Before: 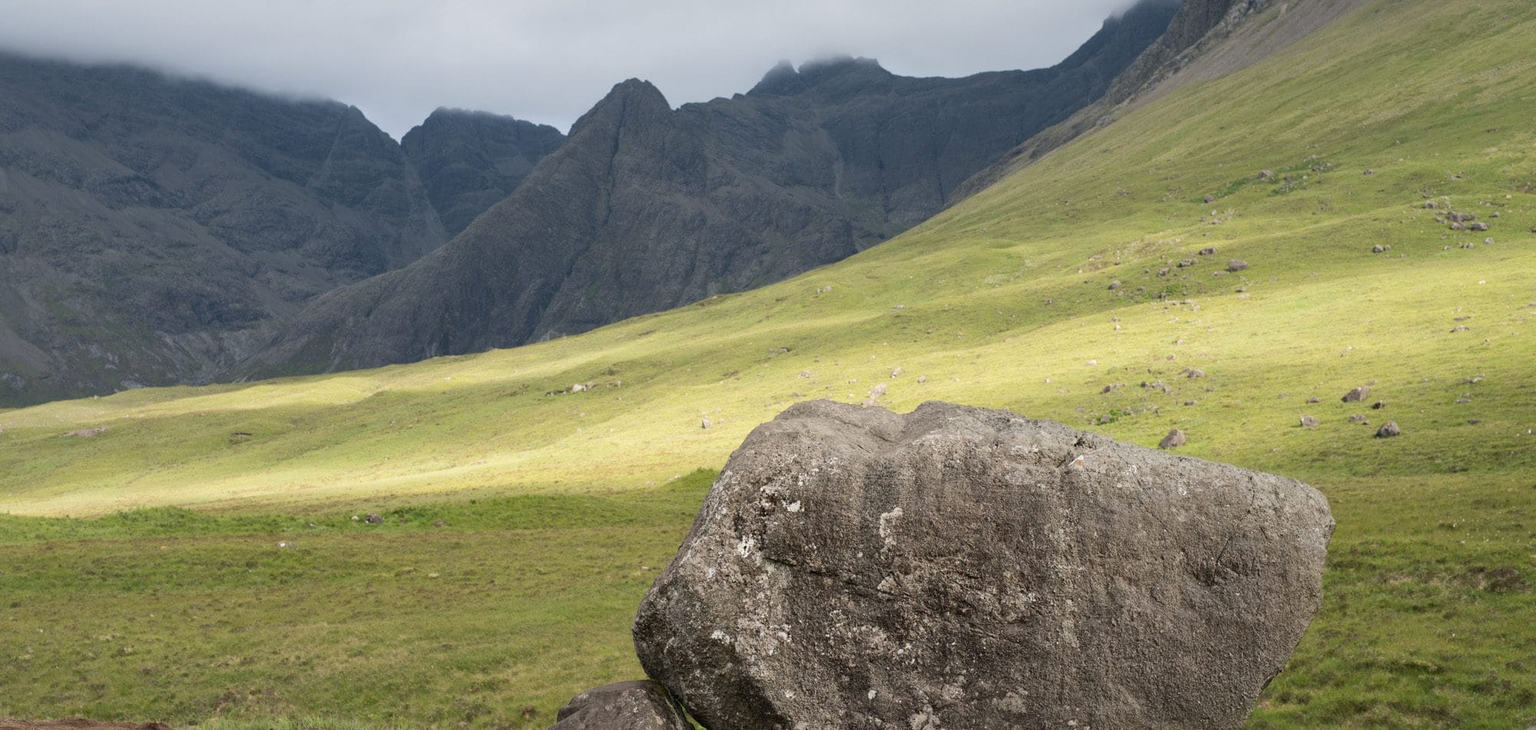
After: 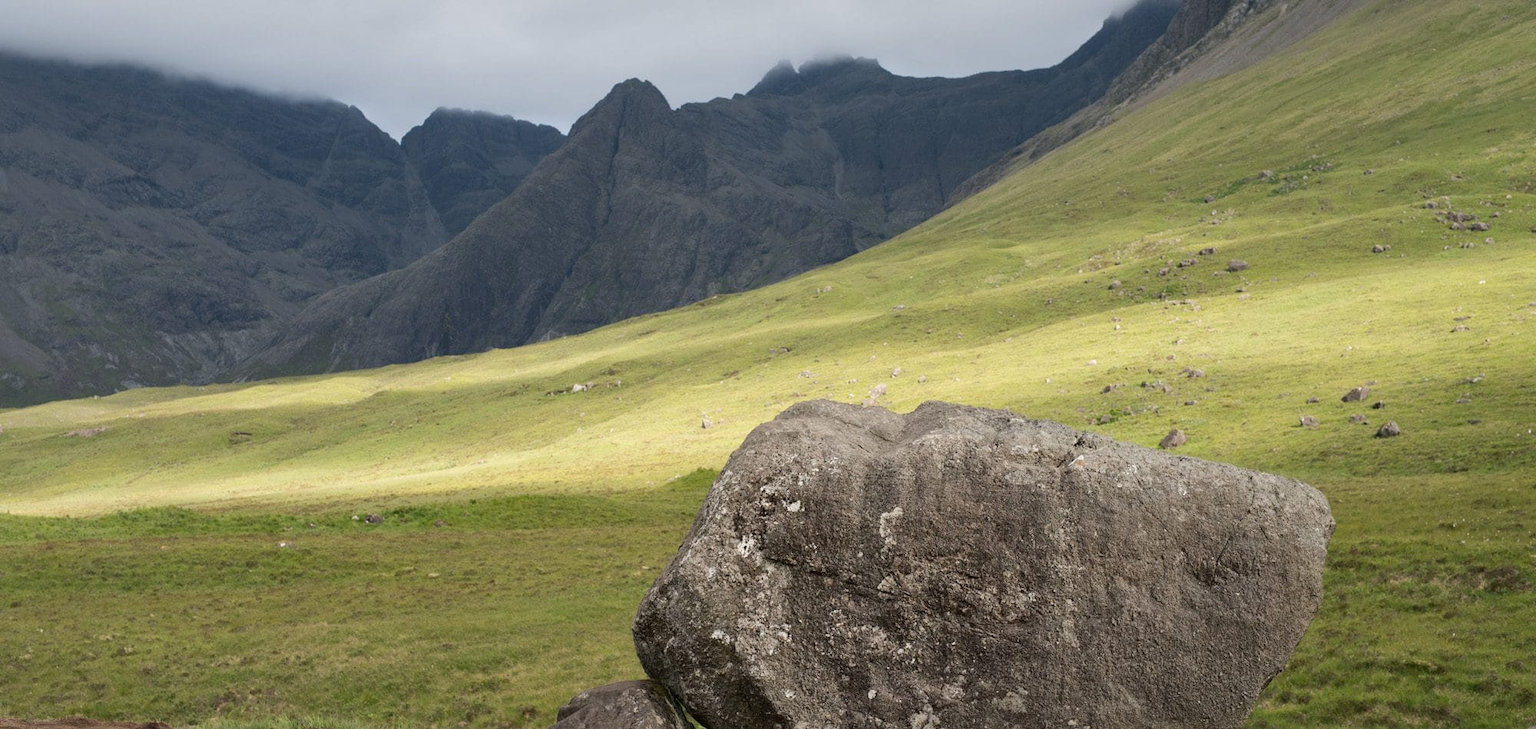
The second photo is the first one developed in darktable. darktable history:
contrast brightness saturation: contrast 0.03, brightness -0.04
shadows and highlights: shadows 29.61, highlights -30.47, low approximation 0.01, soften with gaussian
